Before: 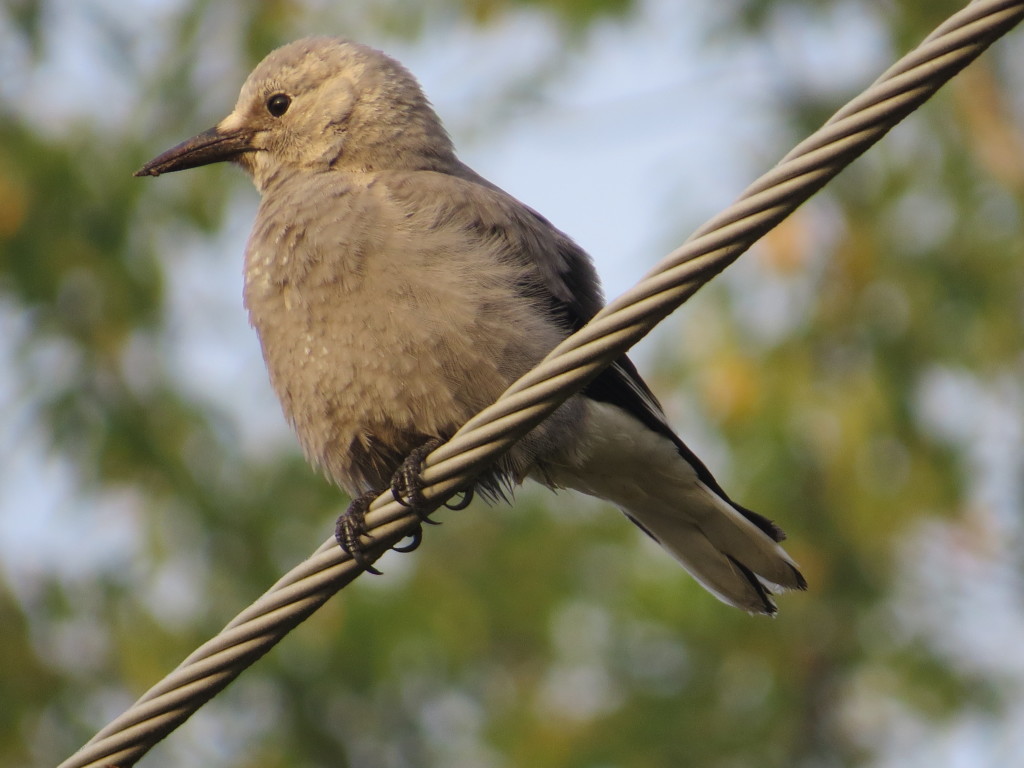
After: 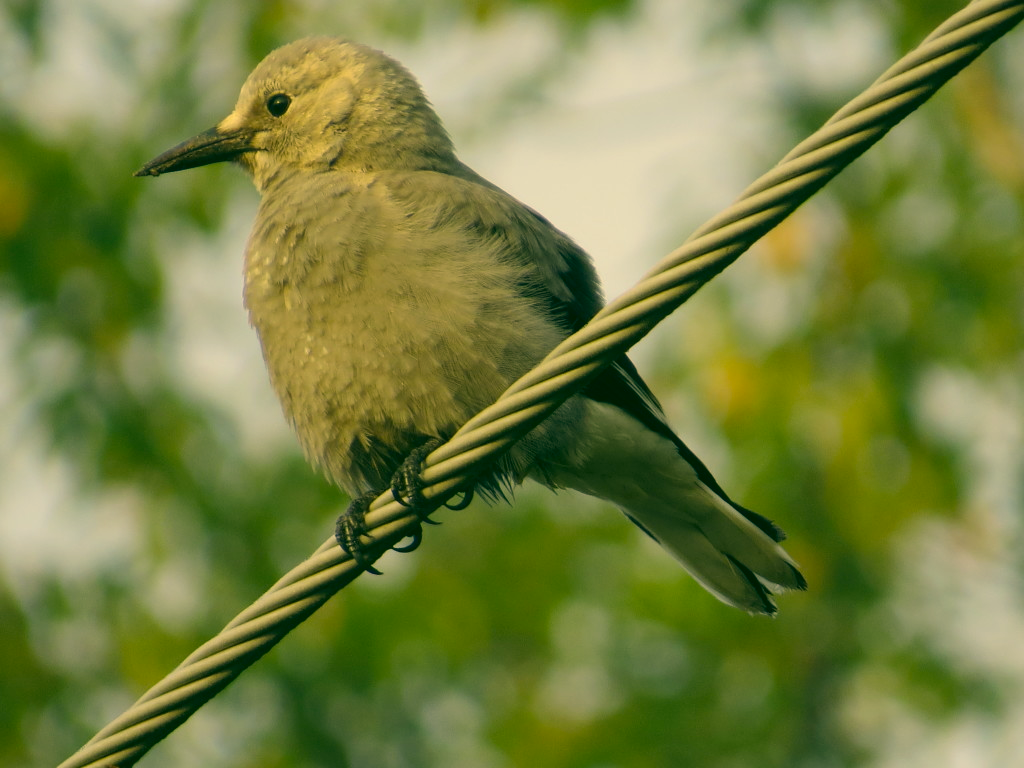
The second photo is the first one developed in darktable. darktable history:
color correction: highlights a* 5.69, highlights b* 32.9, shadows a* -26.27, shadows b* 4.05
